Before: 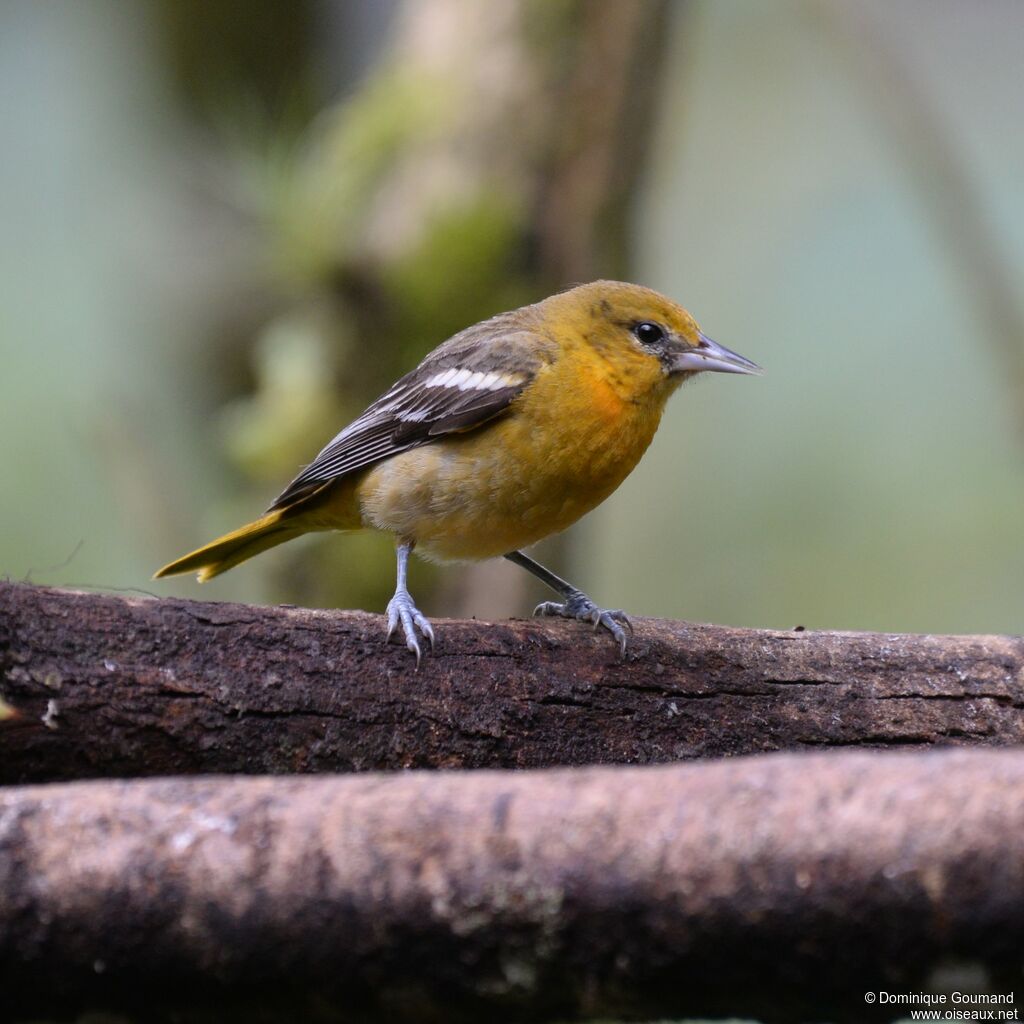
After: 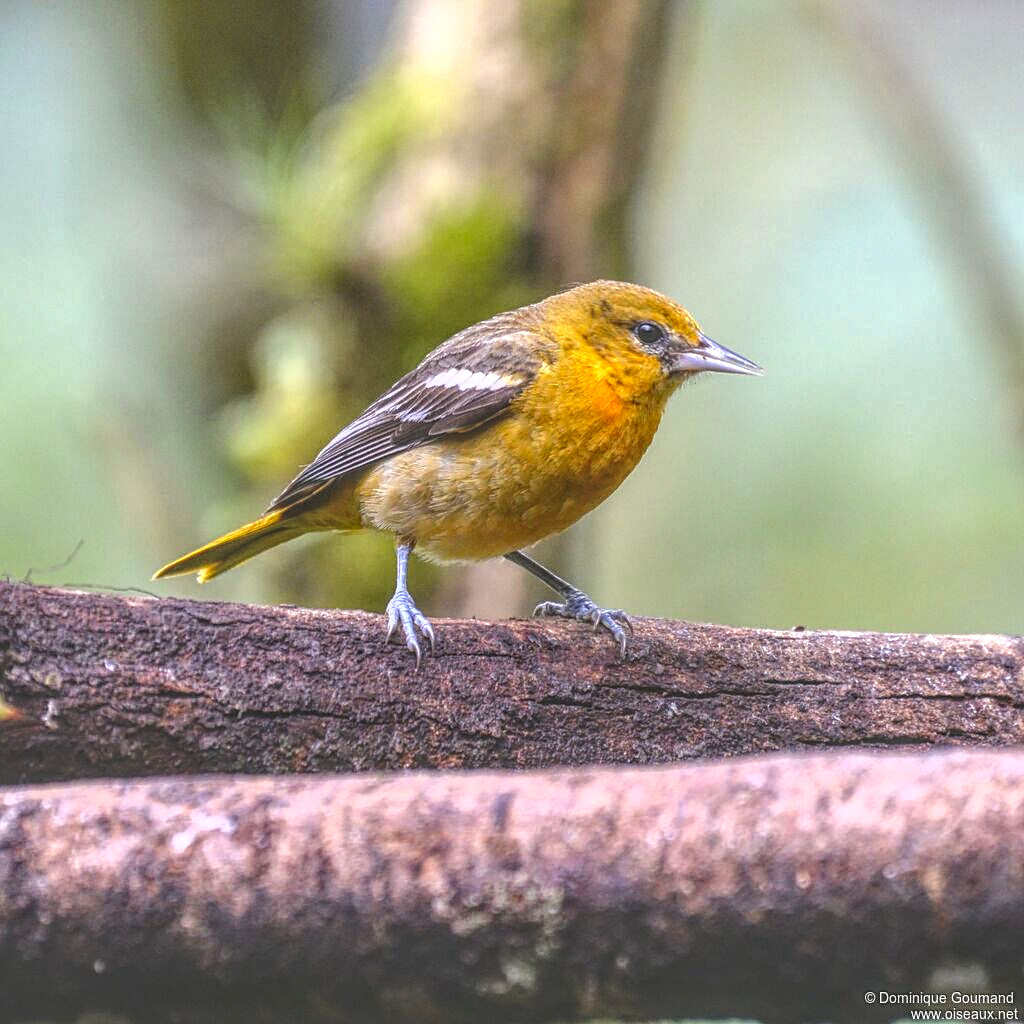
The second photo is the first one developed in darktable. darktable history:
sharpen: on, module defaults
contrast brightness saturation: saturation 0.184
exposure: black level correction -0.005, exposure 1.004 EV, compensate highlight preservation false
local contrast: highlights 20%, shadows 30%, detail 200%, midtone range 0.2
